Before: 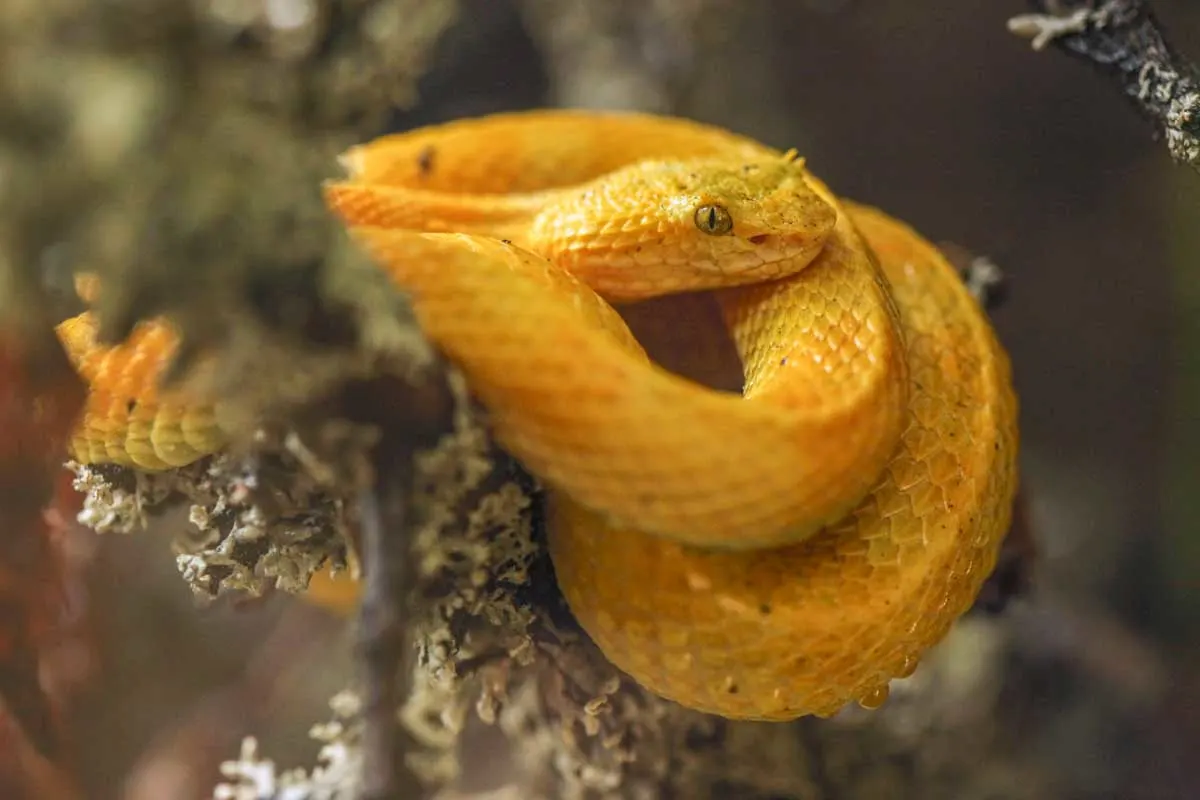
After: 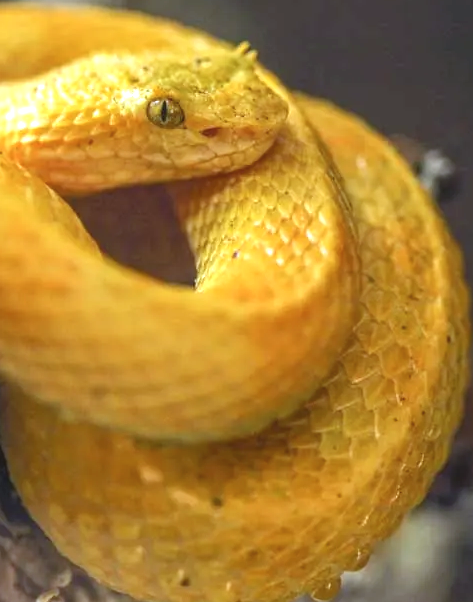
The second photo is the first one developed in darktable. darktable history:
exposure: black level correction -0.002, exposure 0.54 EV, compensate highlight preservation false
white balance: red 0.948, green 1.02, blue 1.176
contrast brightness saturation: saturation -0.04
crop: left 45.721%, top 13.393%, right 14.118%, bottom 10.01%
